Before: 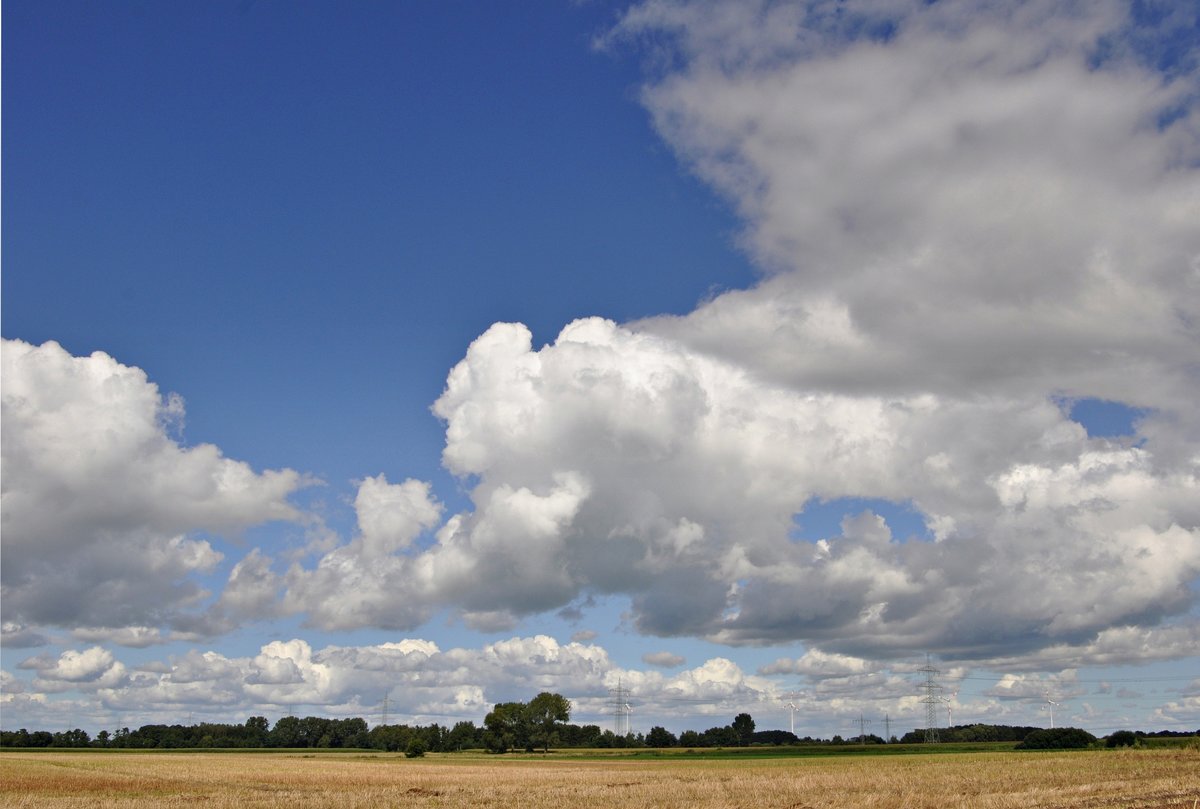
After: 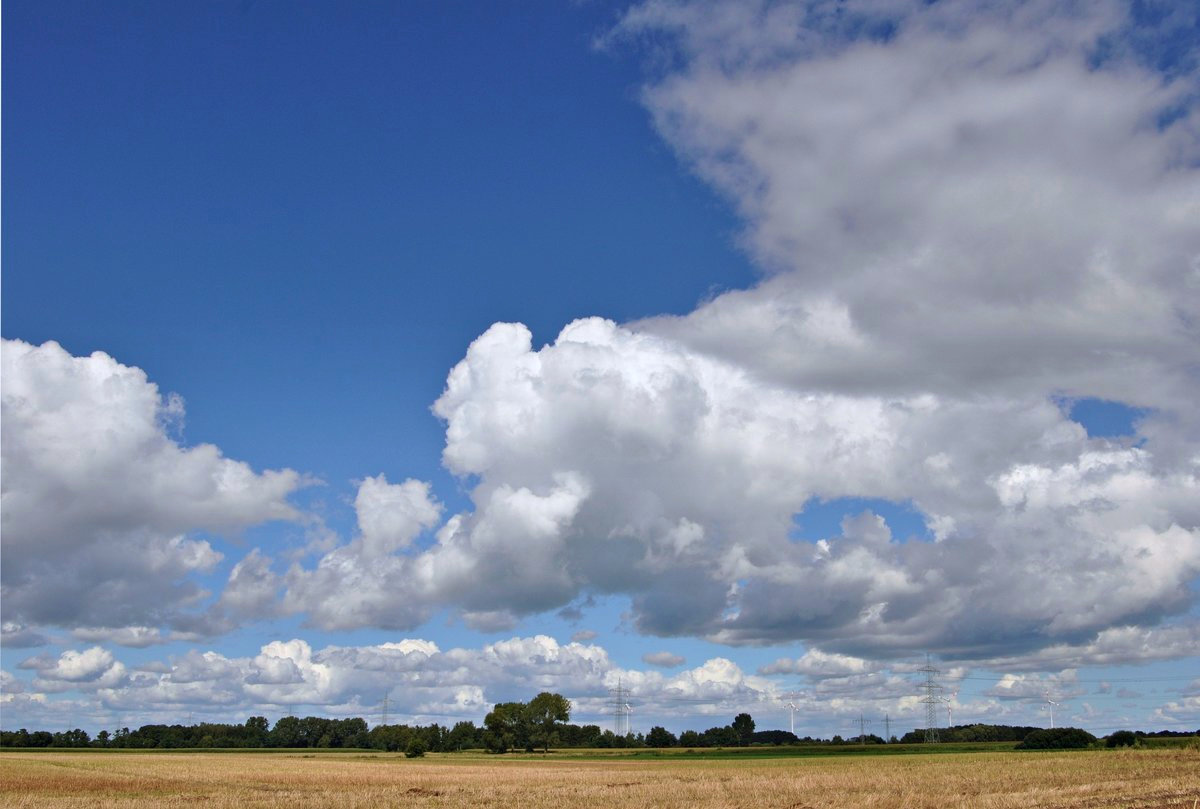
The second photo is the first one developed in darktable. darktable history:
color correction: highlights a* -0.728, highlights b* -8.34
velvia: on, module defaults
